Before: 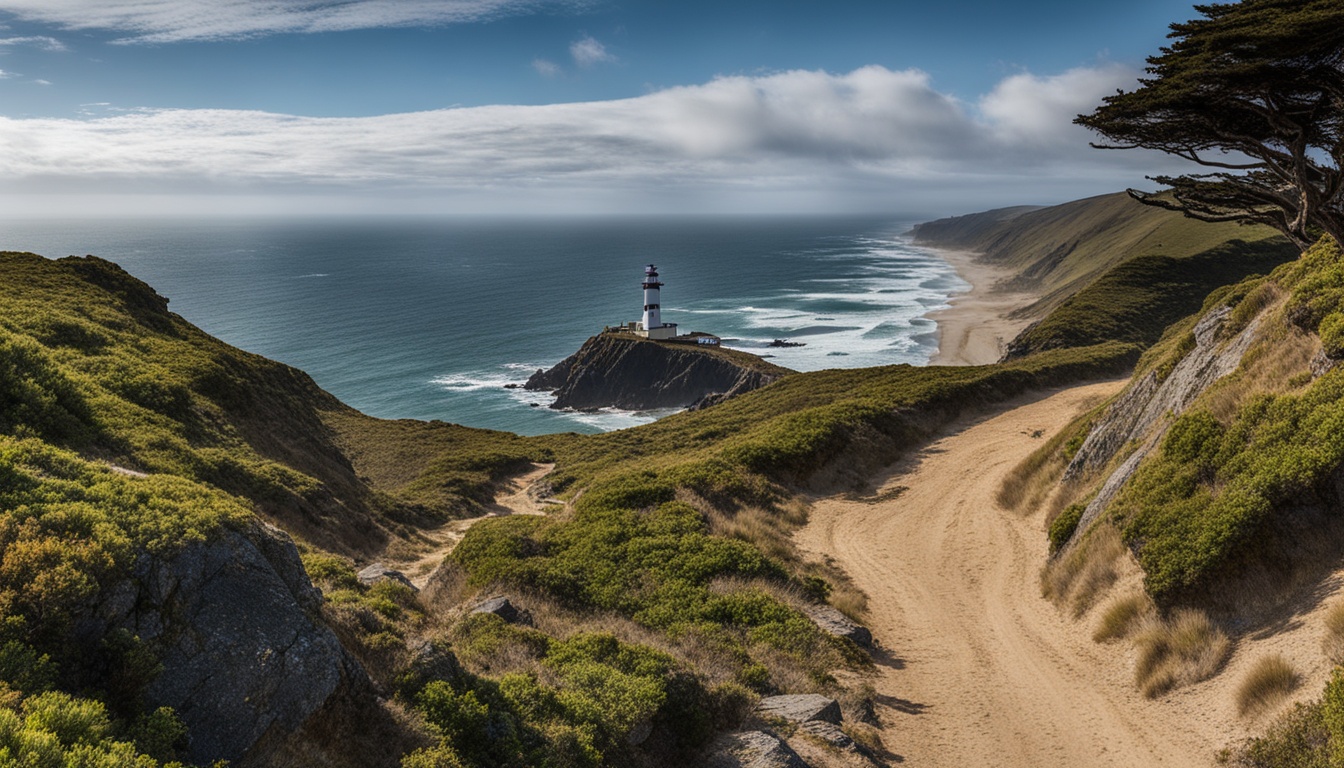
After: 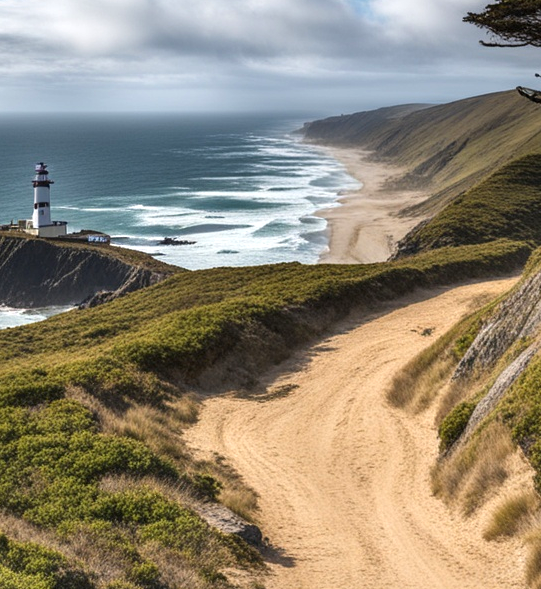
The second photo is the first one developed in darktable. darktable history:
crop: left 45.456%, top 13.376%, right 14.232%, bottom 9.857%
exposure: exposure 0.607 EV, compensate highlight preservation false
tone equalizer: on, module defaults
